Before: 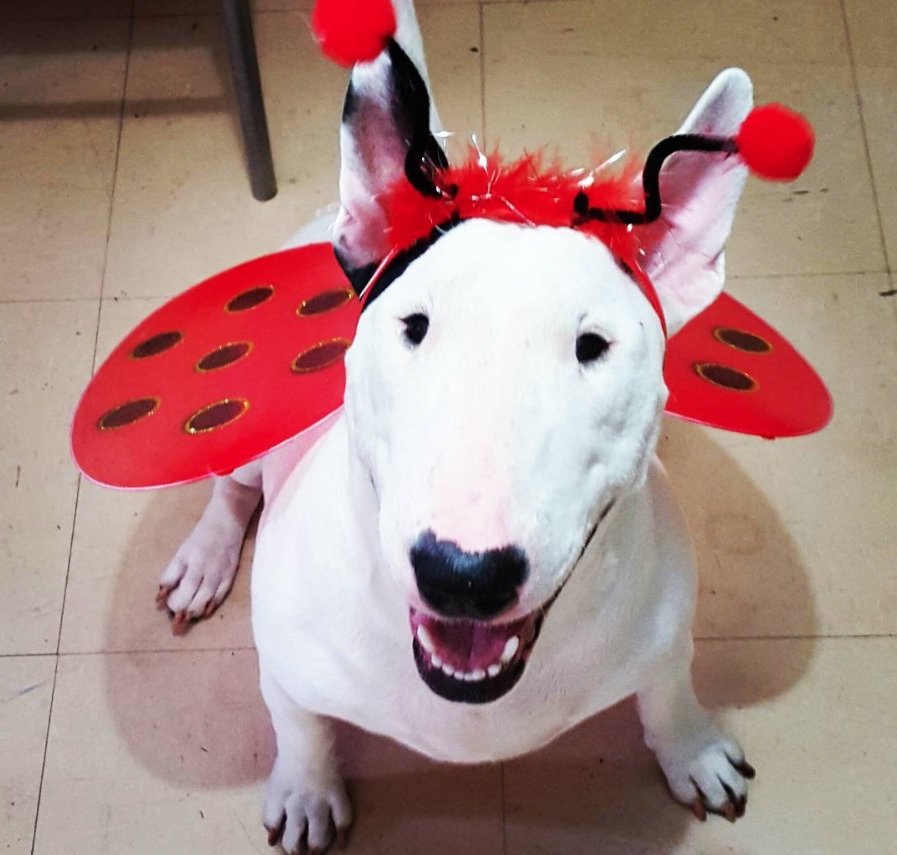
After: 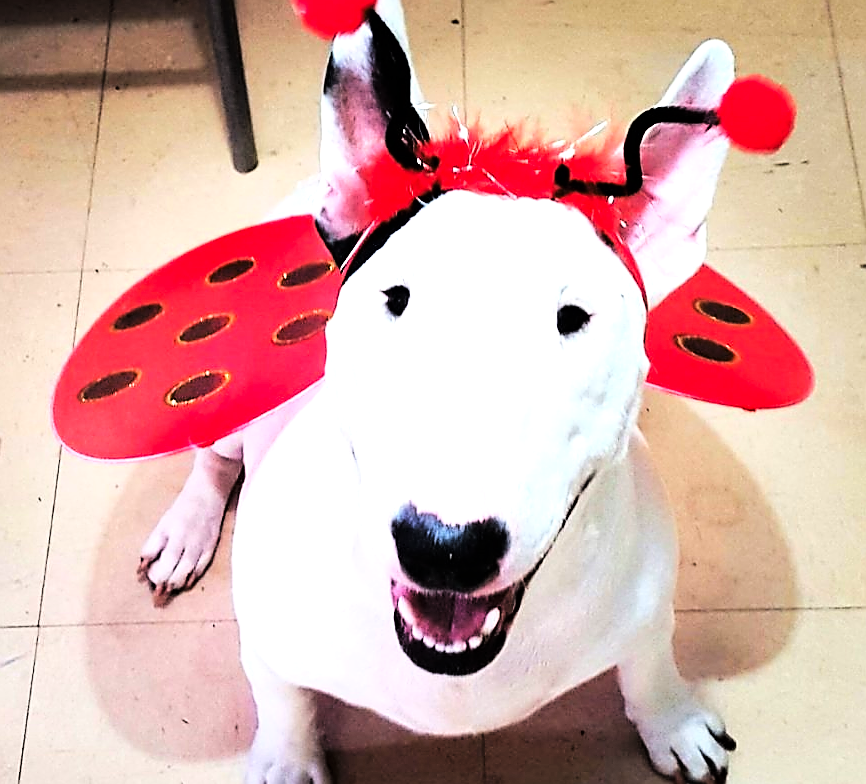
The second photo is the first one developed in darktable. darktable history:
crop: left 2.2%, top 3.34%, right 1.162%, bottom 4.876%
tone curve: curves: ch0 [(0, 0) (0.003, 0) (0.011, 0.001) (0.025, 0.003) (0.044, 0.005) (0.069, 0.011) (0.1, 0.021) (0.136, 0.035) (0.177, 0.079) (0.224, 0.134) (0.277, 0.219) (0.335, 0.315) (0.399, 0.42) (0.468, 0.529) (0.543, 0.636) (0.623, 0.727) (0.709, 0.805) (0.801, 0.88) (0.898, 0.957) (1, 1)], color space Lab, linked channels, preserve colors none
sharpen: radius 1.369, amount 1.263, threshold 0.679
exposure: exposure 0.604 EV, compensate highlight preservation false
